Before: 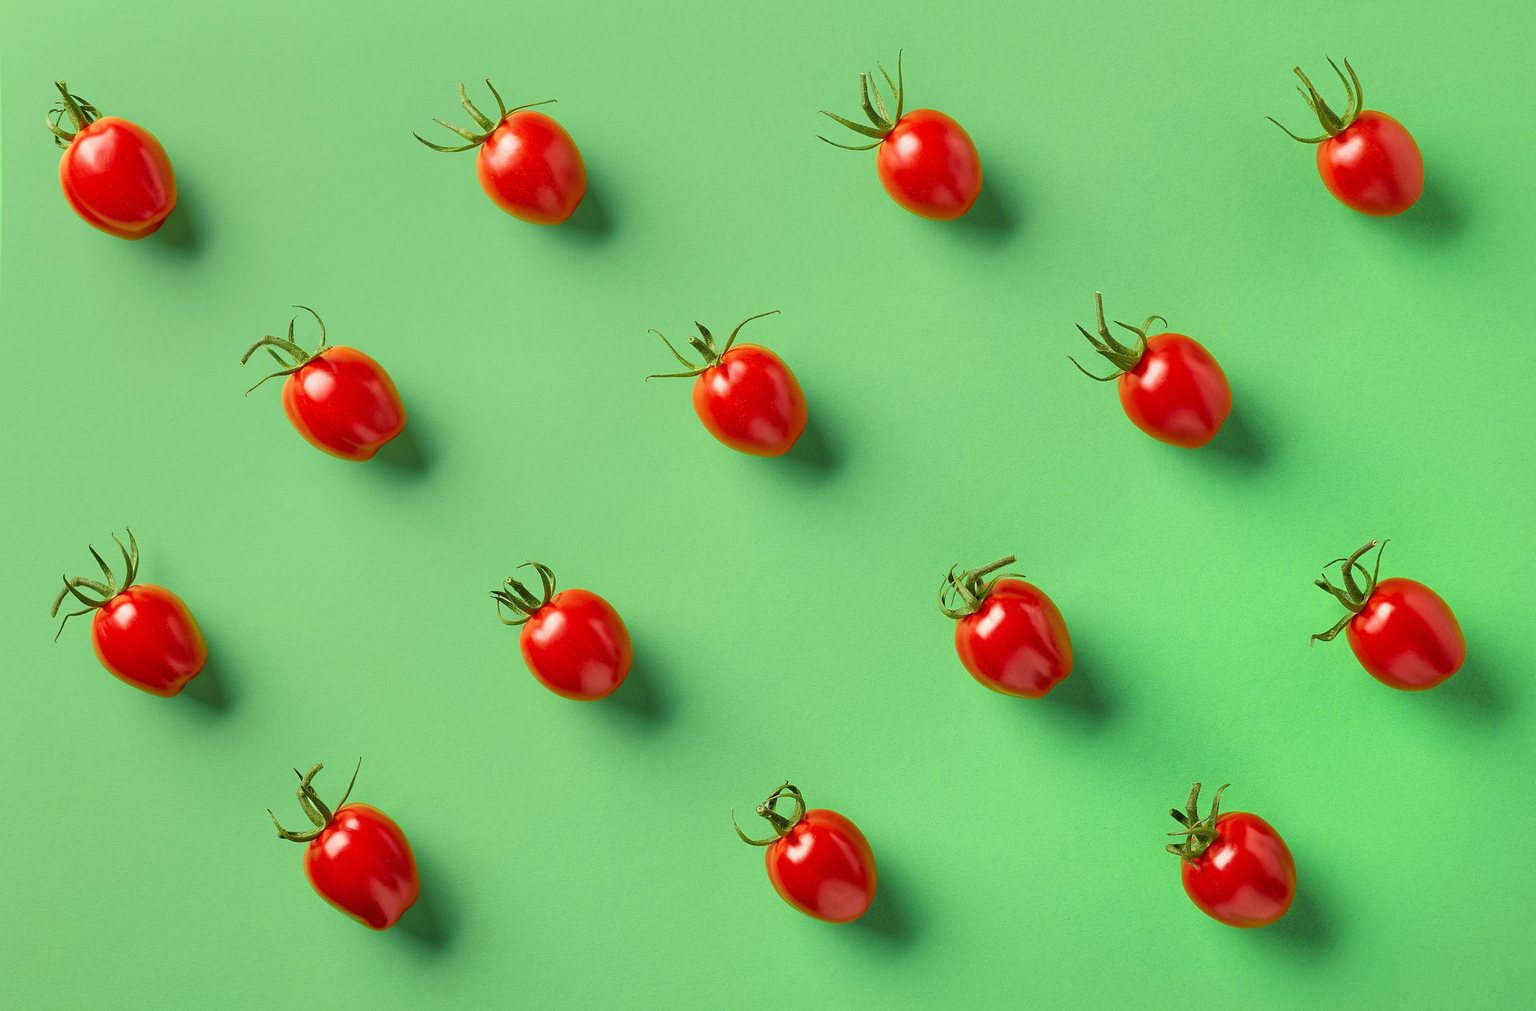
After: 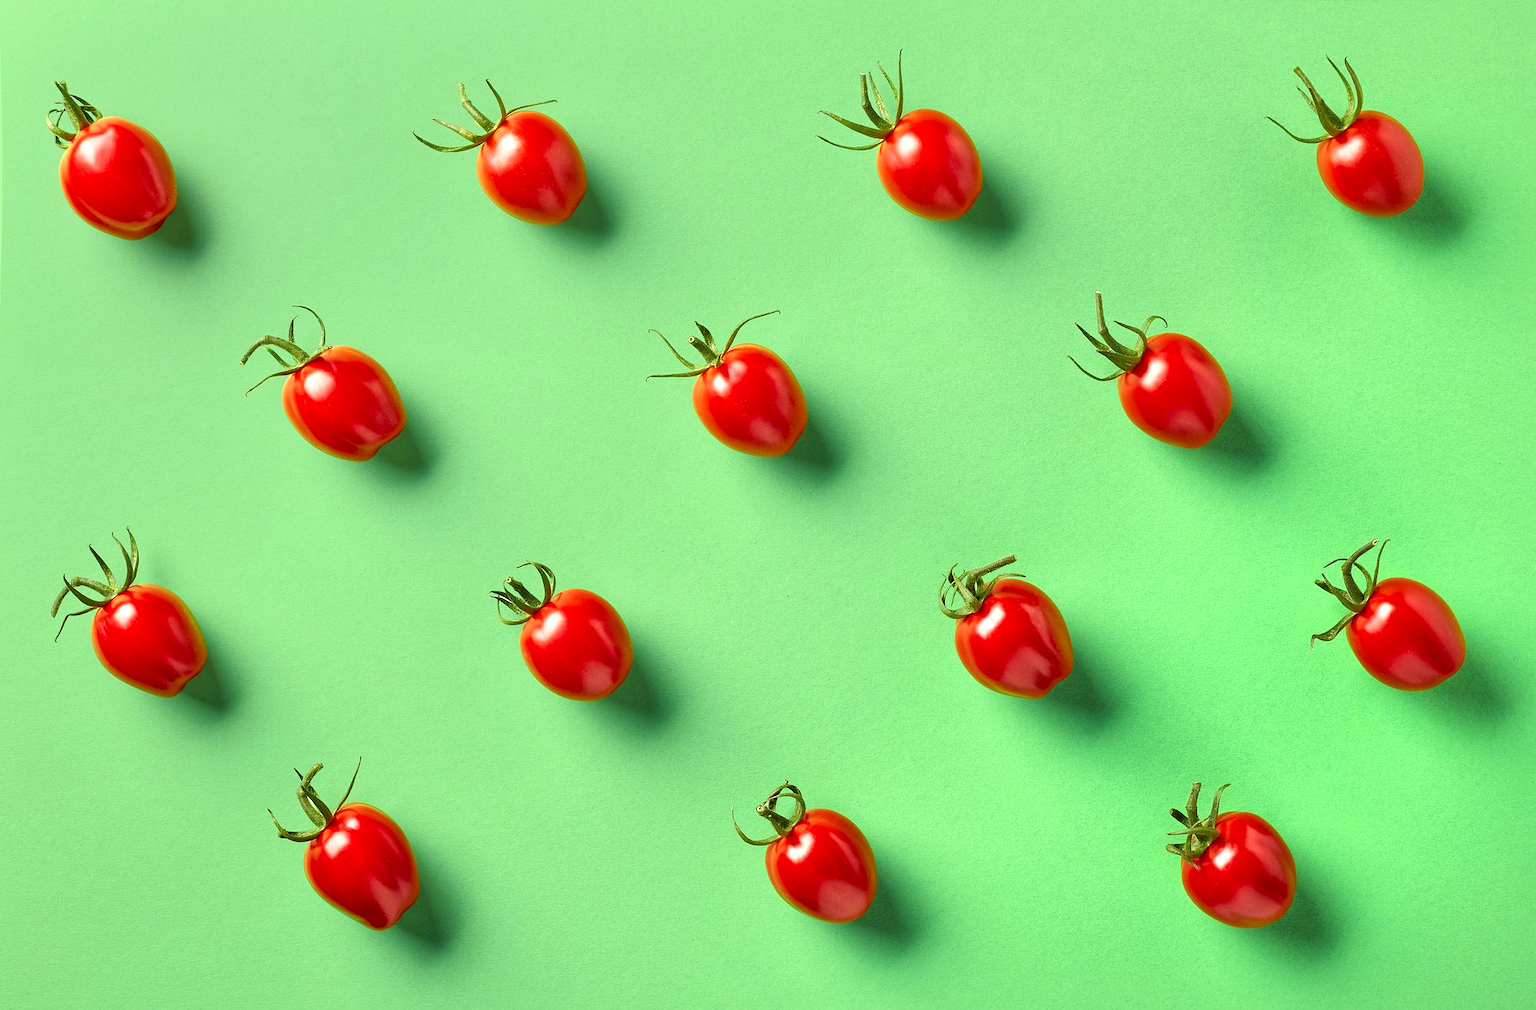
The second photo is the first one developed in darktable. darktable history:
tone equalizer: -8 EV -0.451 EV, -7 EV -0.388 EV, -6 EV -0.347 EV, -5 EV -0.225 EV, -3 EV 0.247 EV, -2 EV 0.353 EV, -1 EV 0.408 EV, +0 EV 0.401 EV, mask exposure compensation -0.489 EV
local contrast: mode bilateral grid, contrast 20, coarseness 51, detail 143%, midtone range 0.2
